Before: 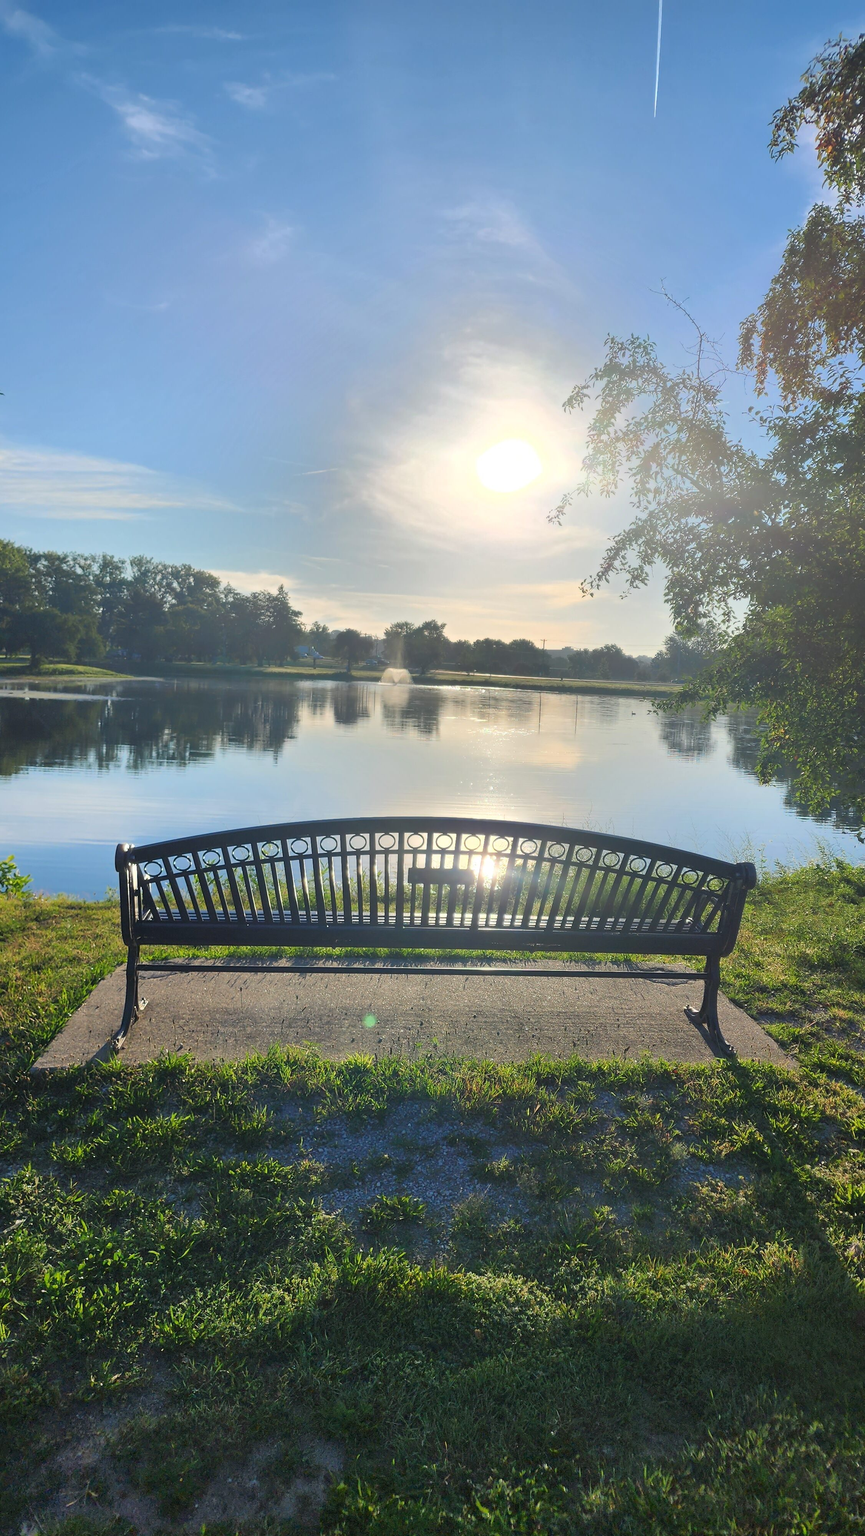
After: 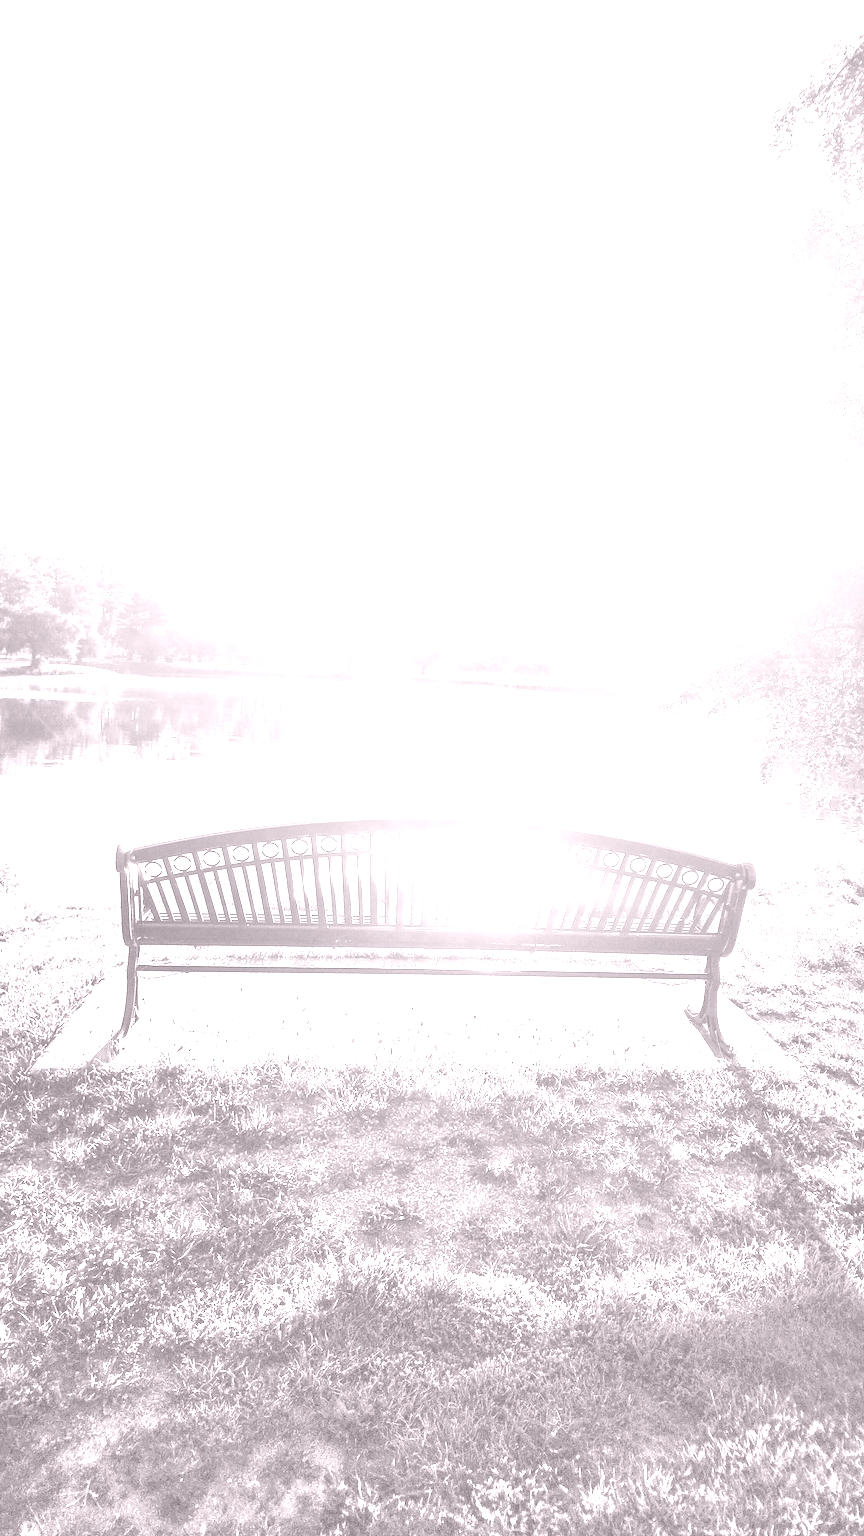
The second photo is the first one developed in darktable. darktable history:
local contrast: on, module defaults
shadows and highlights: shadows 12, white point adjustment 1.2, highlights -0.36, soften with gaussian
color balance rgb: perceptual saturation grading › global saturation 25%, perceptual brilliance grading › mid-tones 10%, perceptual brilliance grading › shadows 15%, global vibrance 20%
grain: coarseness 0.09 ISO
tone curve: curves: ch0 [(0, 0) (0.003, 0.003) (0.011, 0.012) (0.025, 0.027) (0.044, 0.048) (0.069, 0.074) (0.1, 0.117) (0.136, 0.177) (0.177, 0.246) (0.224, 0.324) (0.277, 0.422) (0.335, 0.531) (0.399, 0.633) (0.468, 0.733) (0.543, 0.824) (0.623, 0.895) (0.709, 0.938) (0.801, 0.961) (0.898, 0.98) (1, 1)], preserve colors none
colorize: hue 25.2°, saturation 83%, source mix 82%, lightness 79%, version 1
